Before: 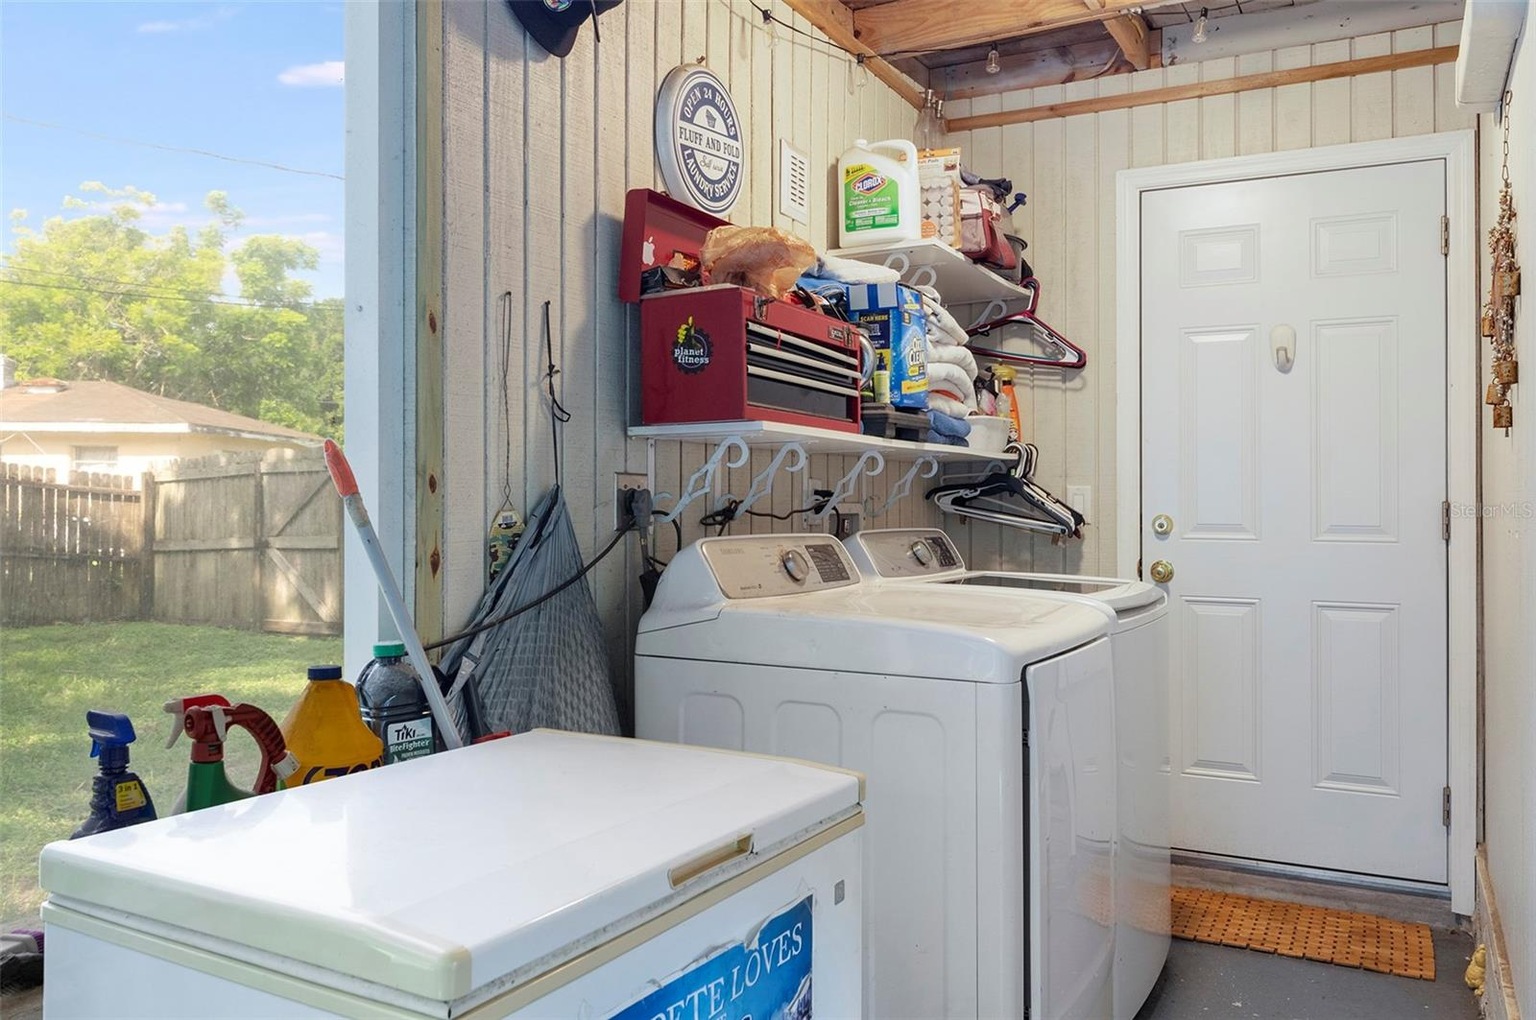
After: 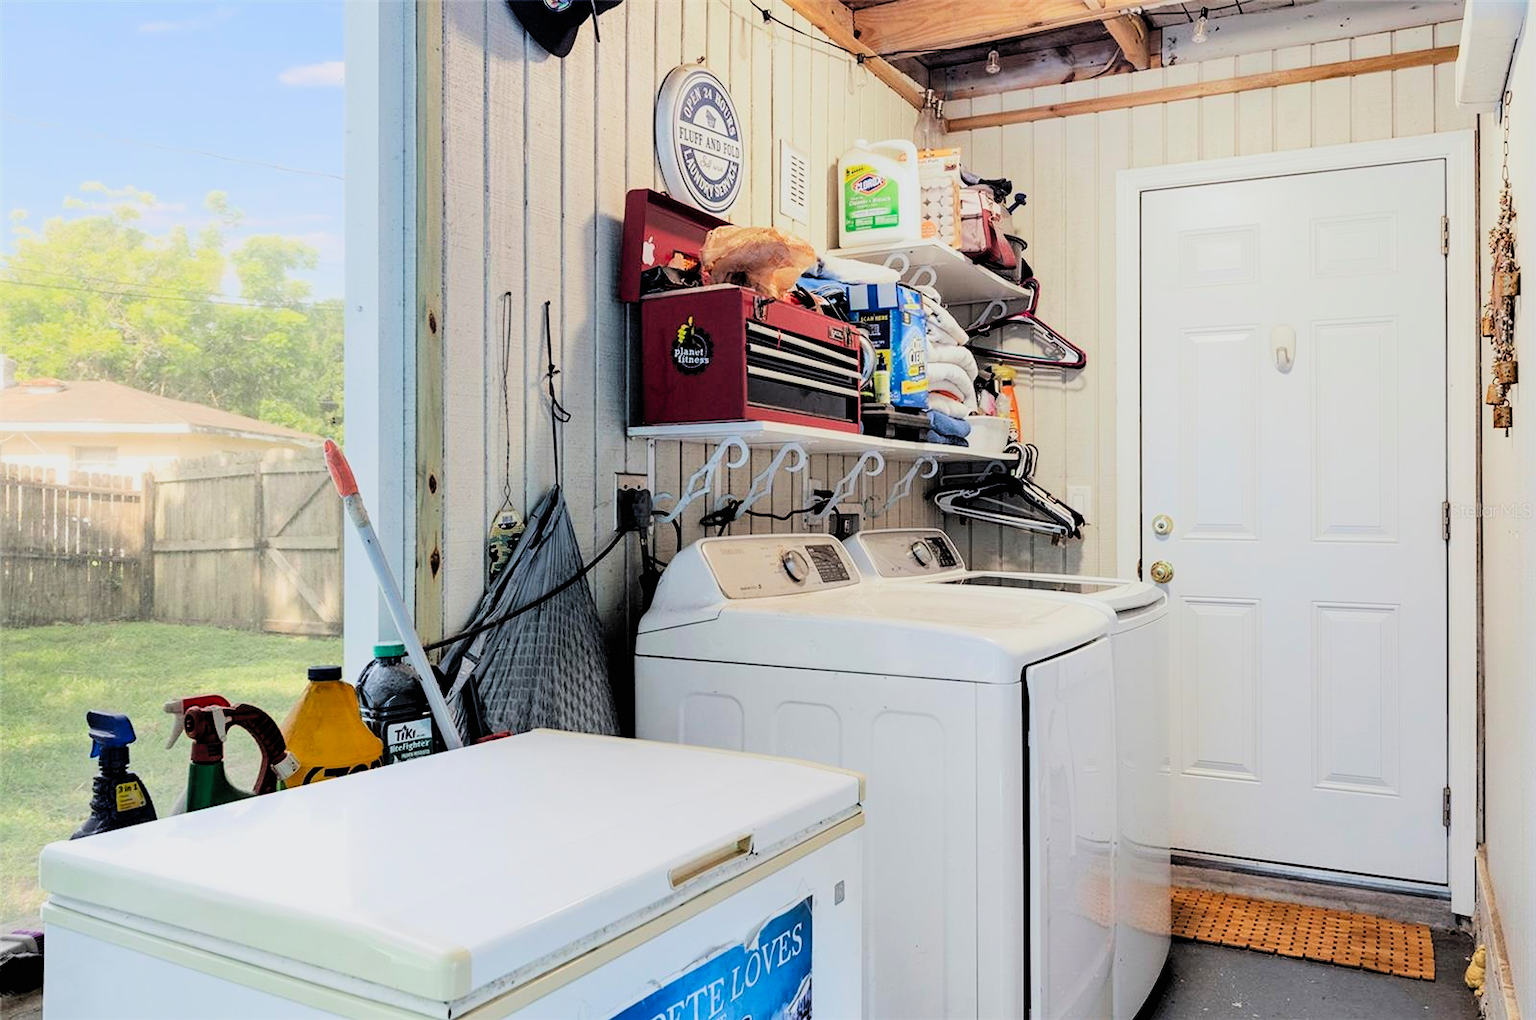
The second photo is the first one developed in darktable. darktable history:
contrast brightness saturation: contrast 0.197, brightness 0.157, saturation 0.216
levels: gray 50.84%
filmic rgb: black relative exposure -3 EV, white relative exposure 4.56 EV, threshold 2.95 EV, hardness 1.7, contrast 1.236, enable highlight reconstruction true
